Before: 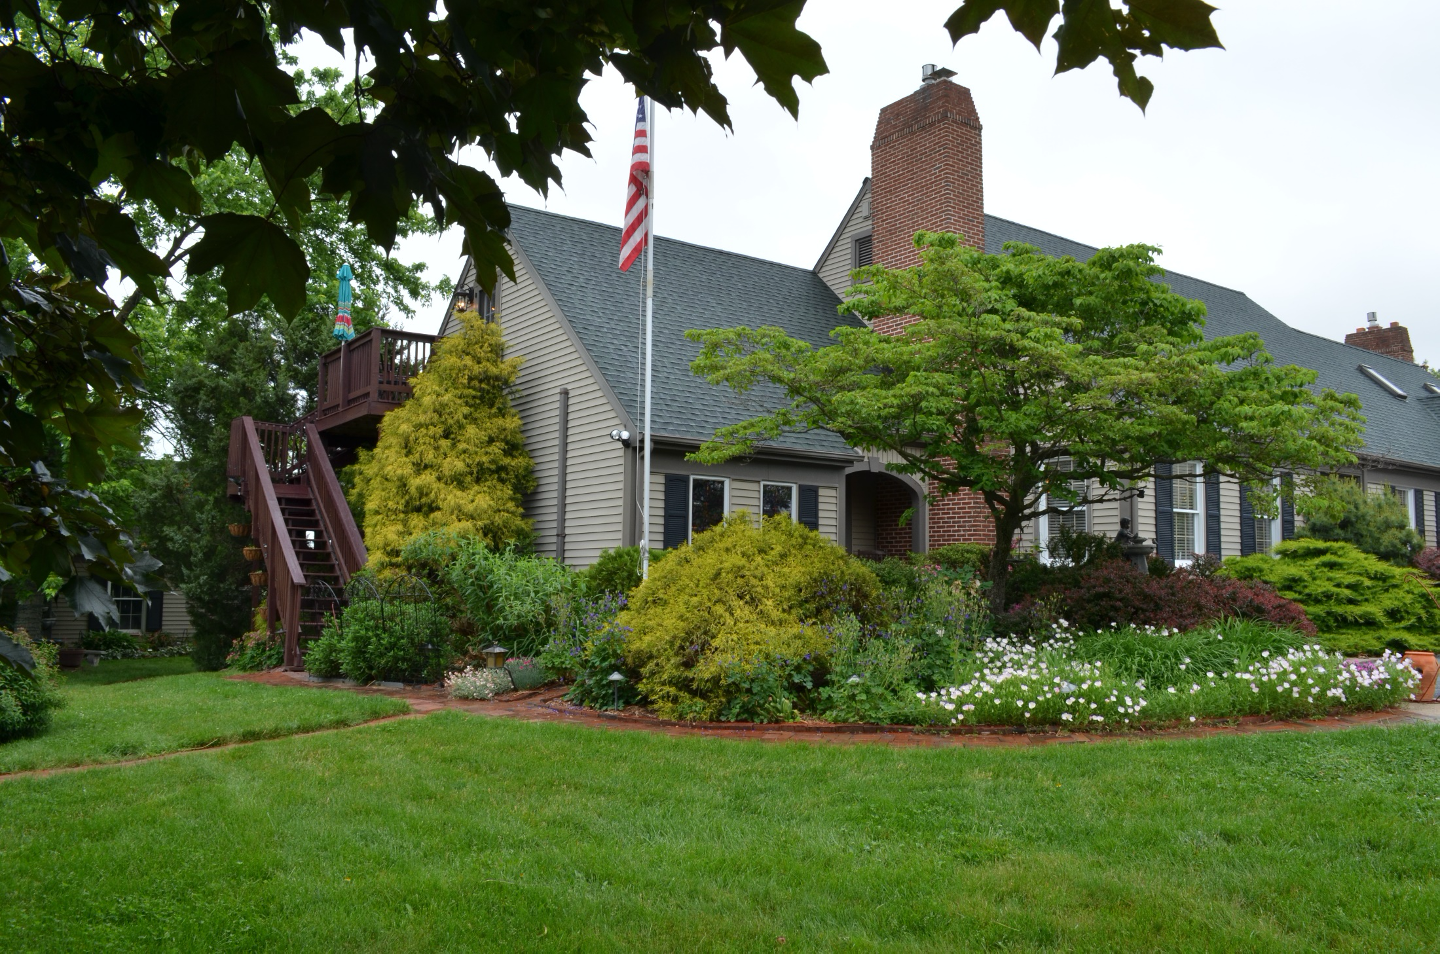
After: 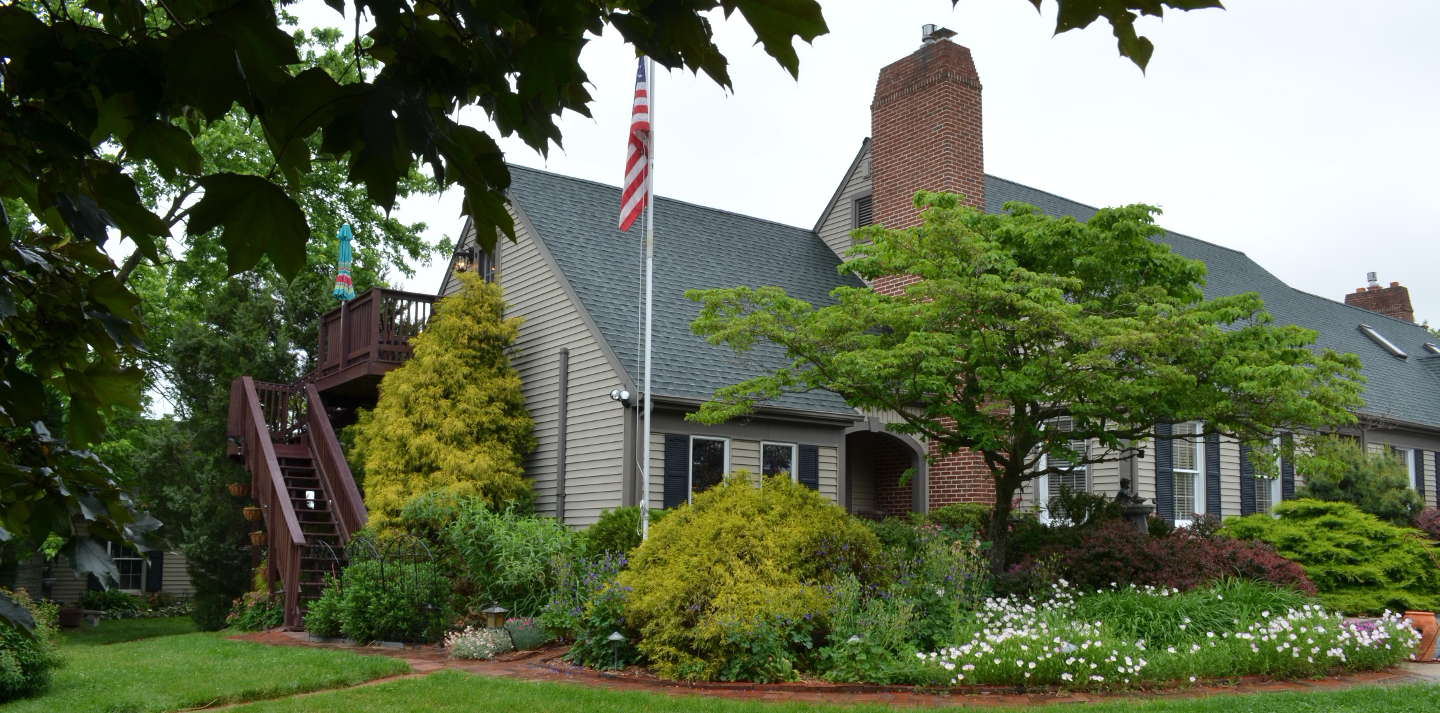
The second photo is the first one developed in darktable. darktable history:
crop: top 4.294%, bottom 20.881%
